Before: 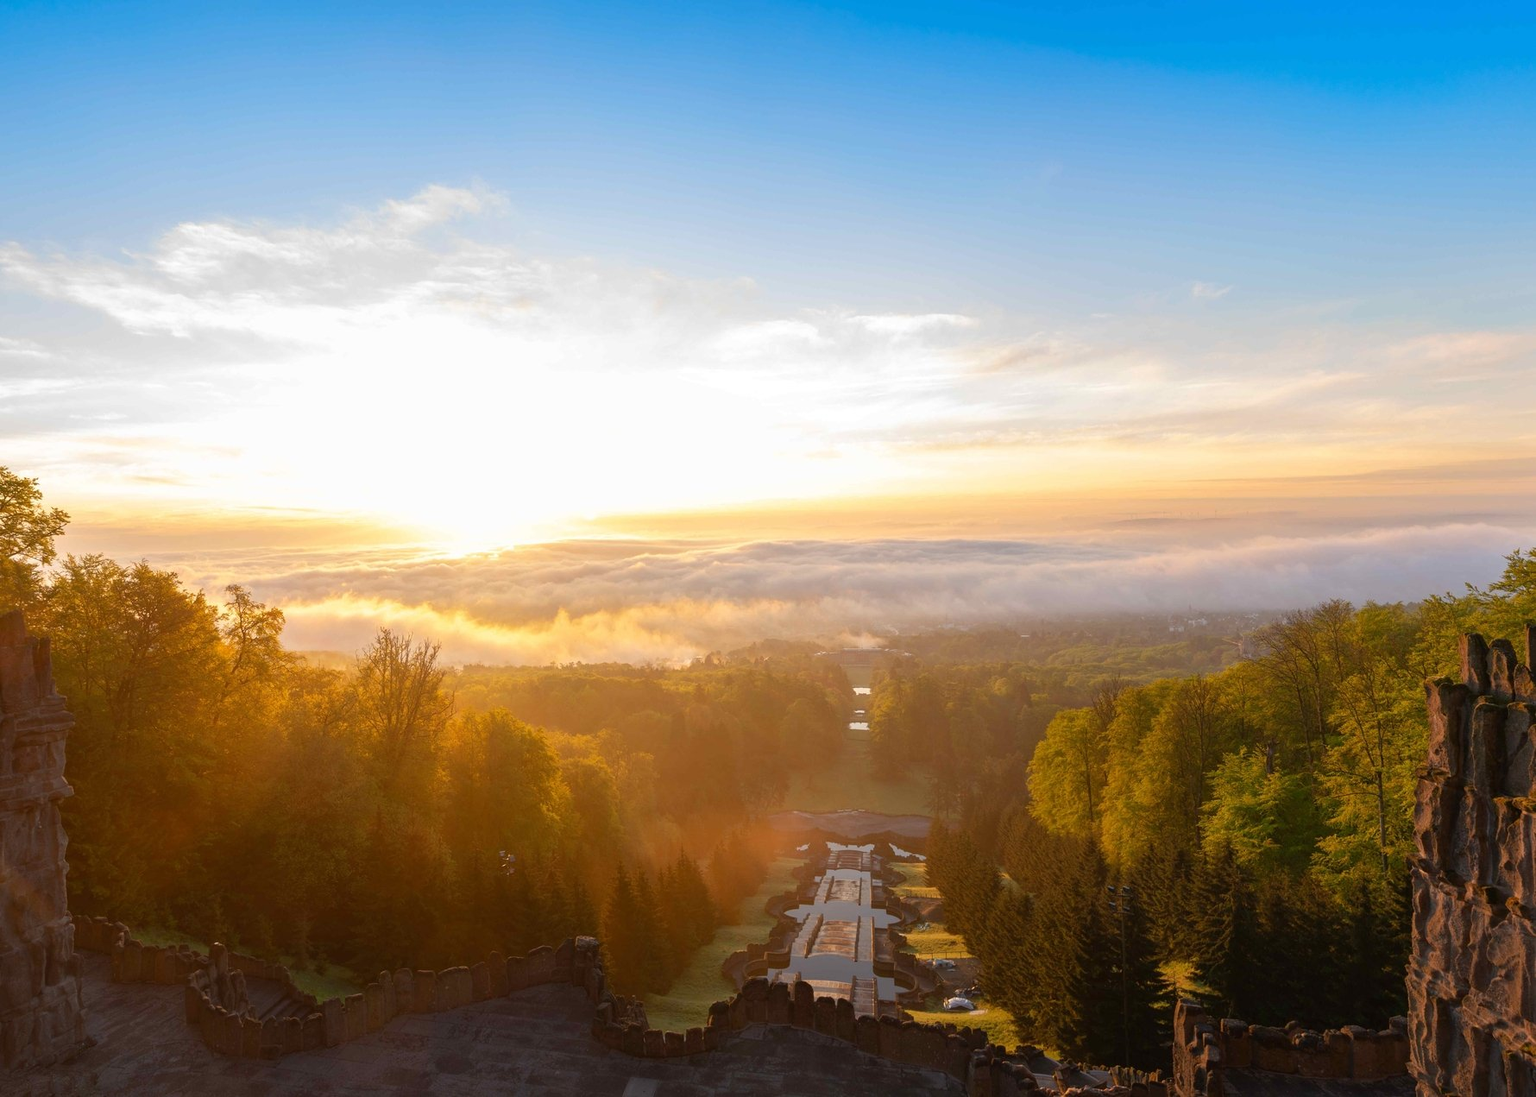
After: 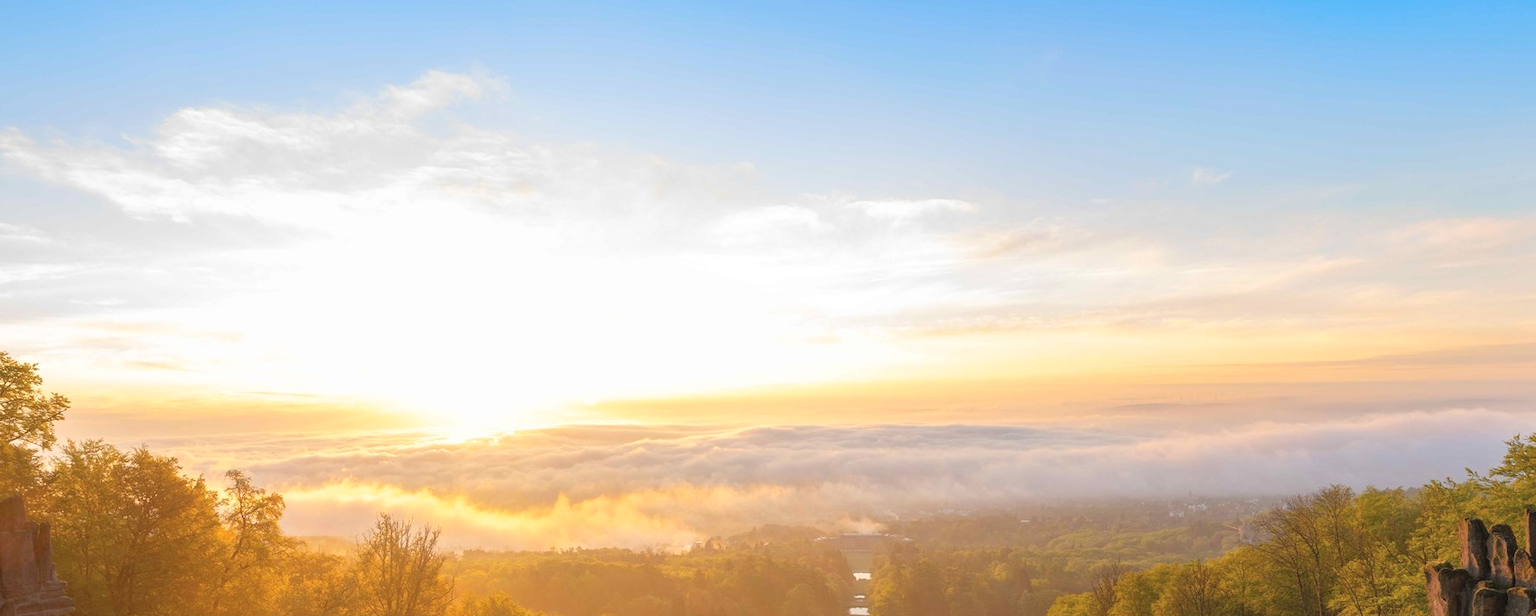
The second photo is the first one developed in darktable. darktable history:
contrast brightness saturation: brightness 0.149
crop and rotate: top 10.497%, bottom 33.297%
